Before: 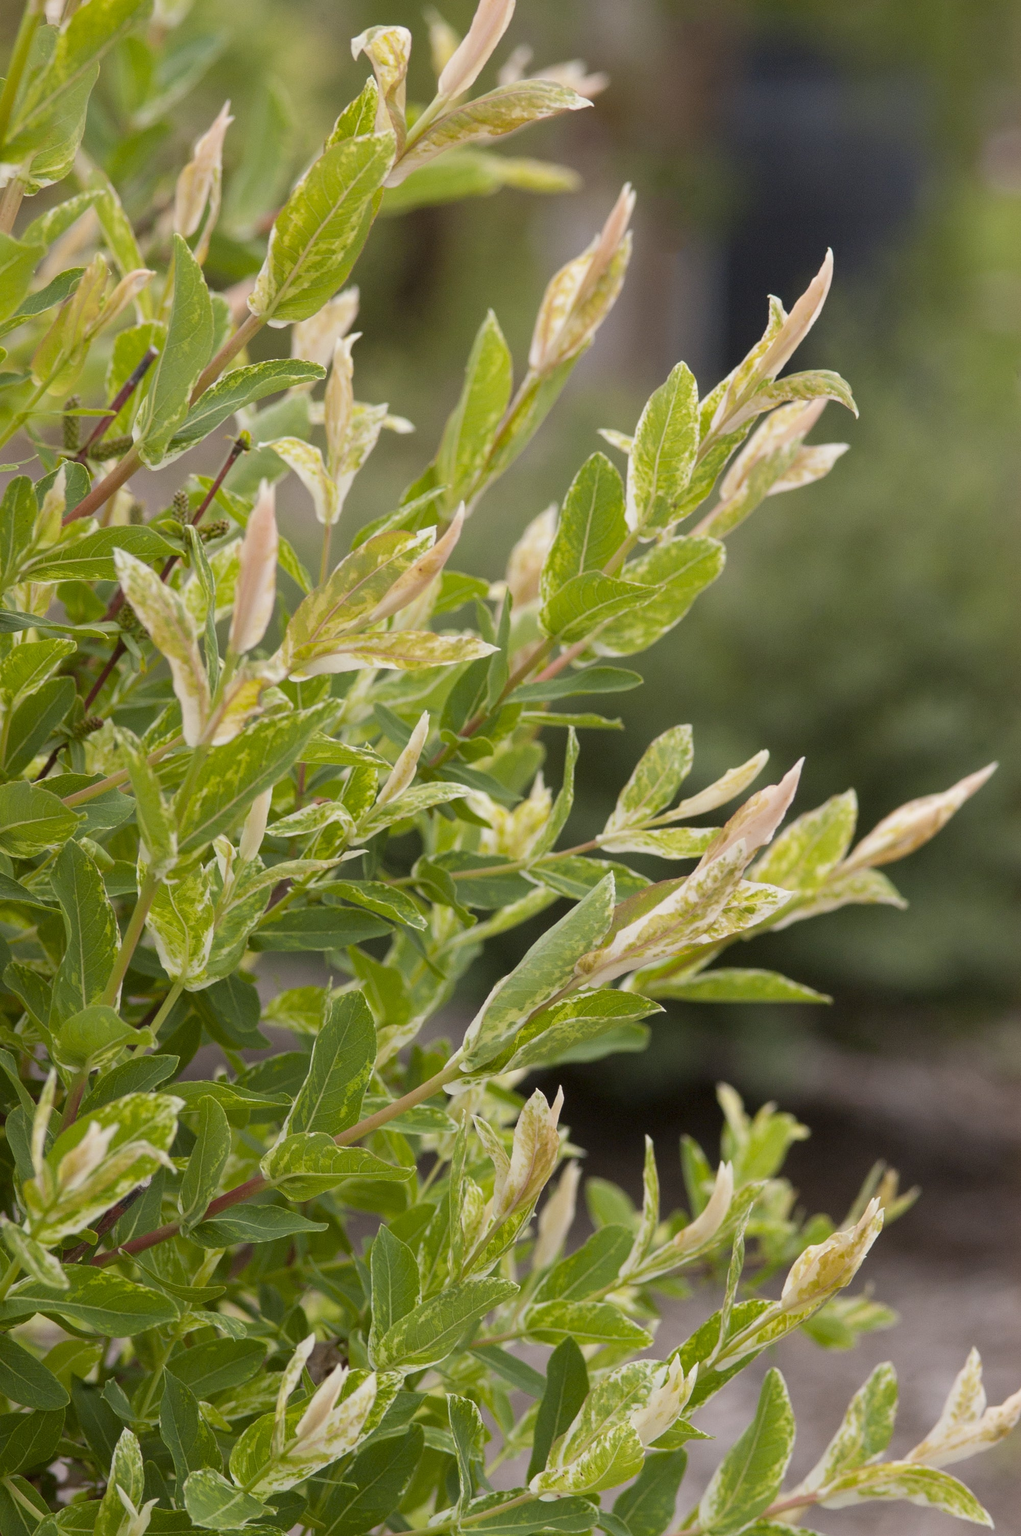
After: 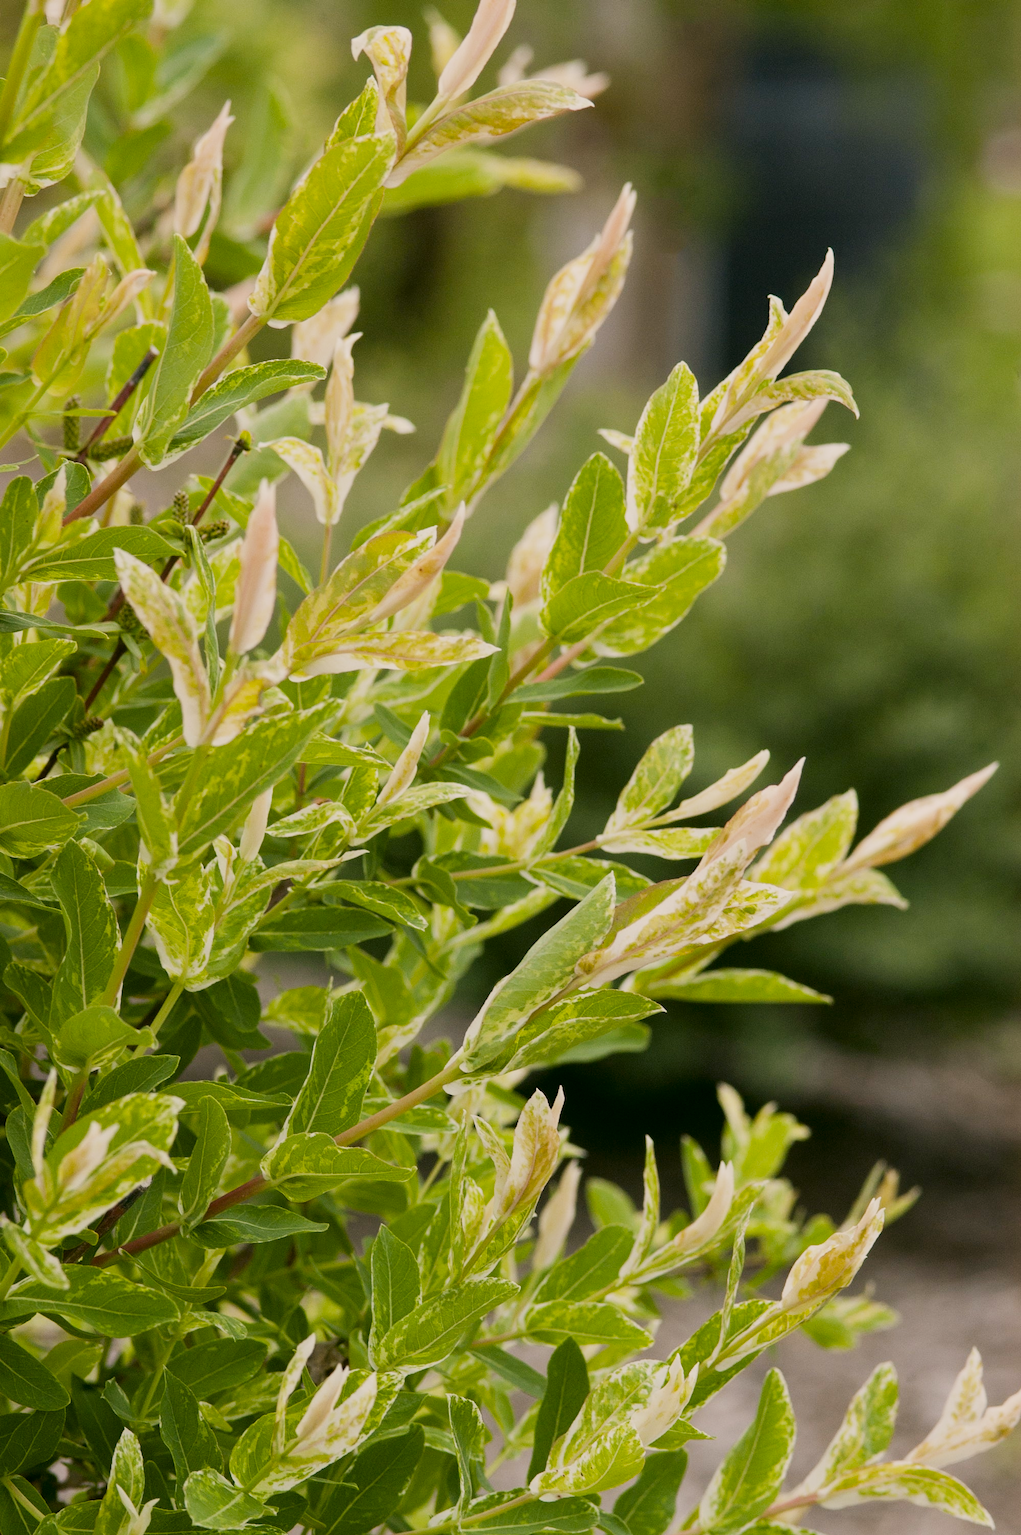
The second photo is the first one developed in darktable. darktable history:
color correction: highlights a* 4.02, highlights b* 4.98, shadows a* -7.55, shadows b* 4.98
sigmoid: on, module defaults
exposure: exposure 0.131 EV, compensate highlight preservation false
